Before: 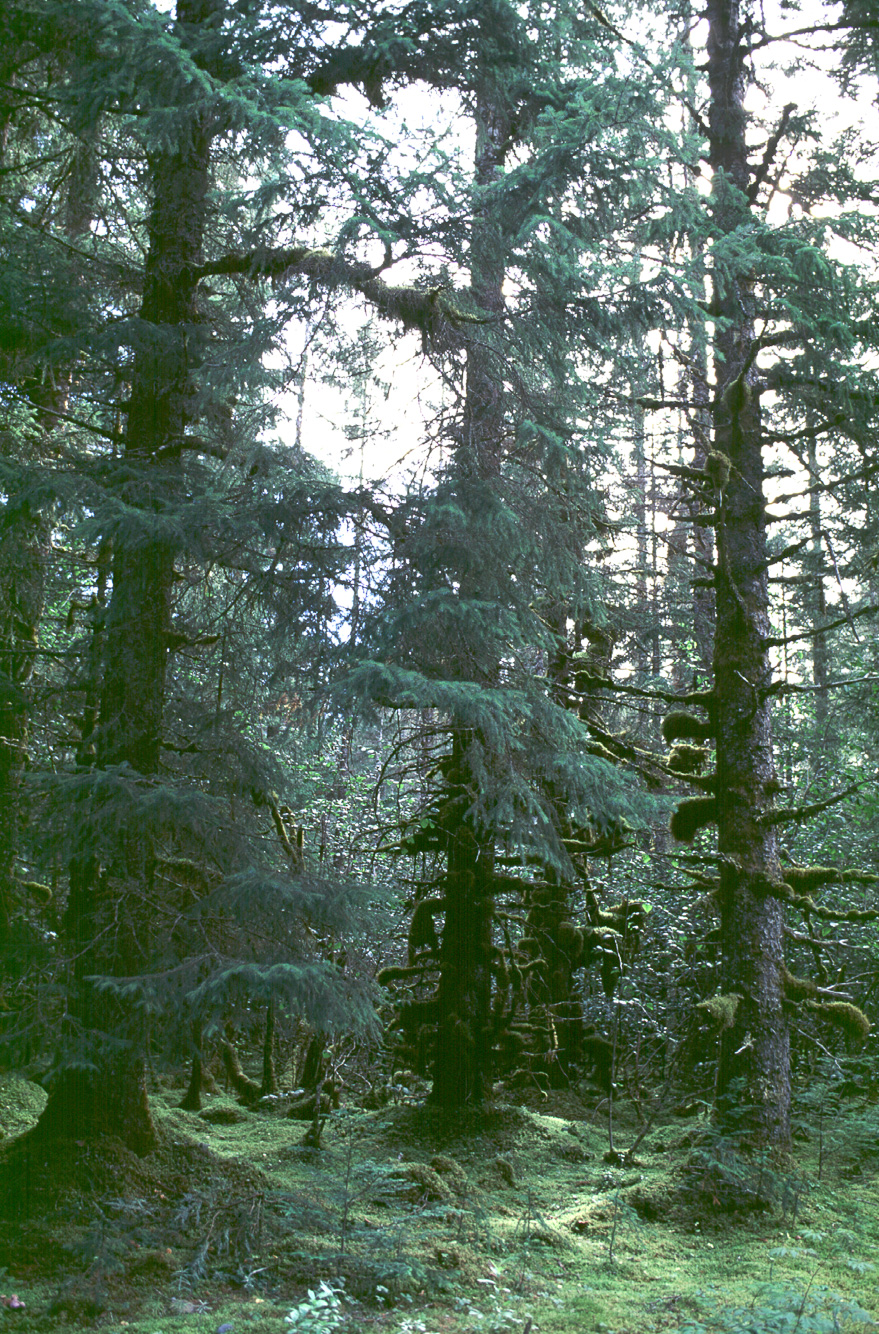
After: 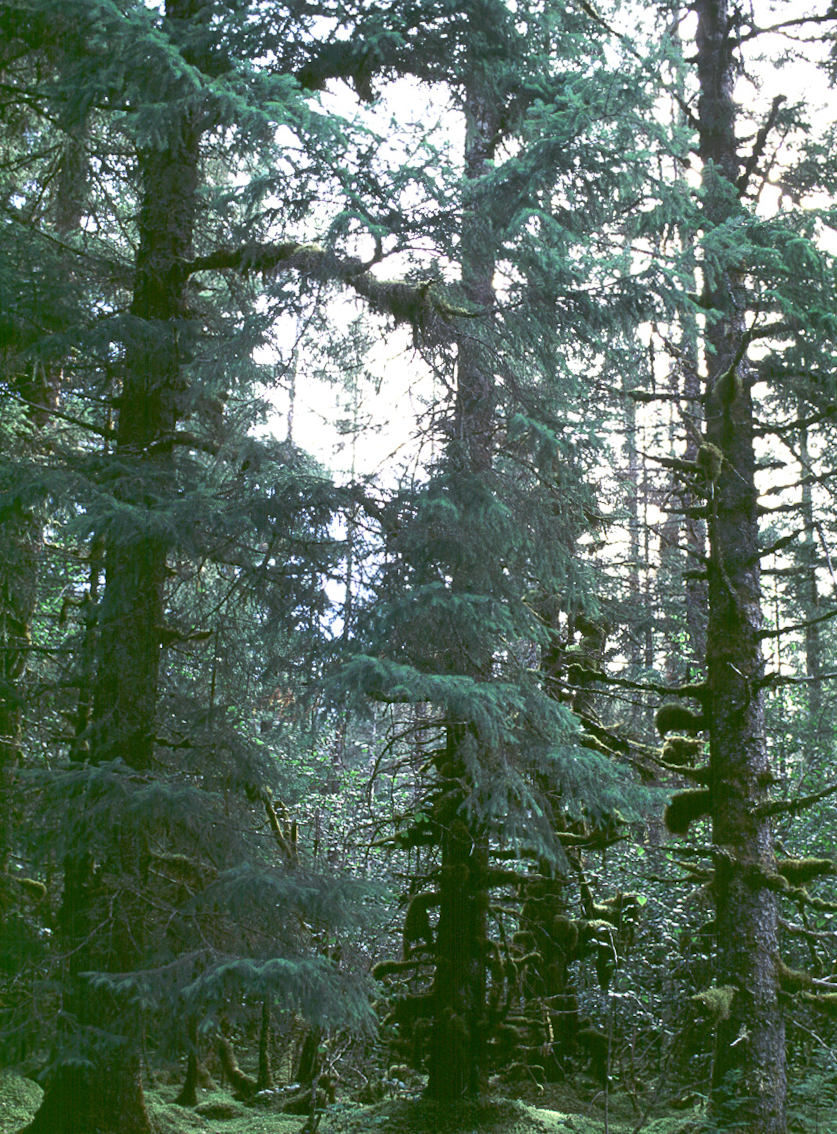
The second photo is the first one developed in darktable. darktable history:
crop and rotate: angle 0.378°, left 0.376%, right 3.339%, bottom 14.085%
